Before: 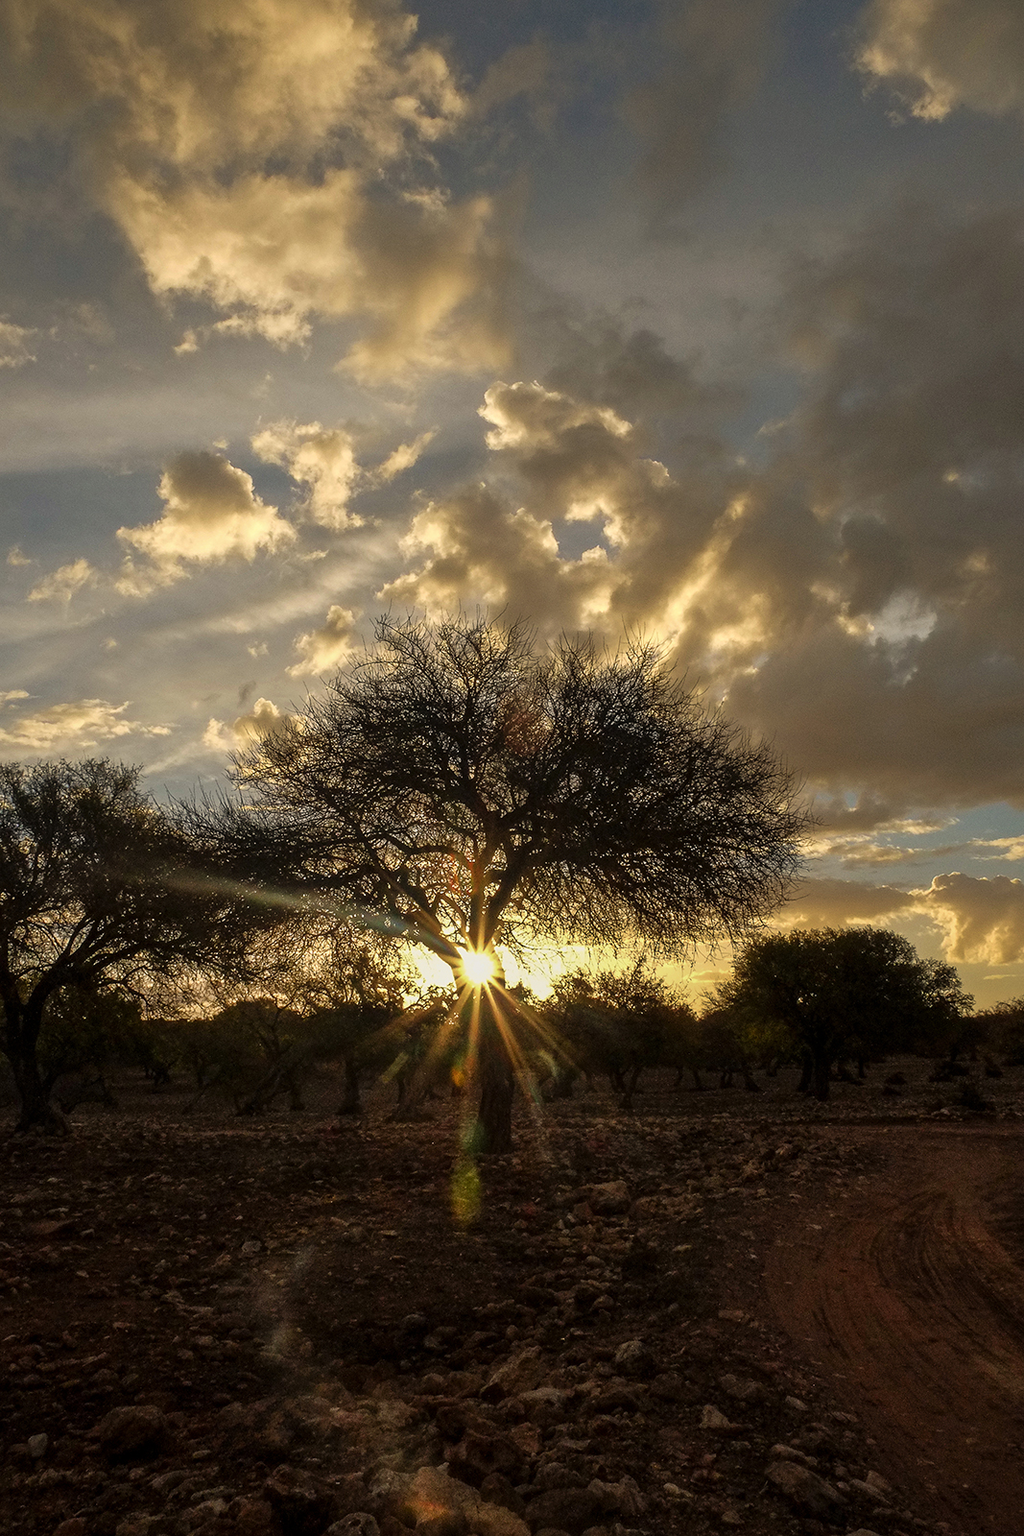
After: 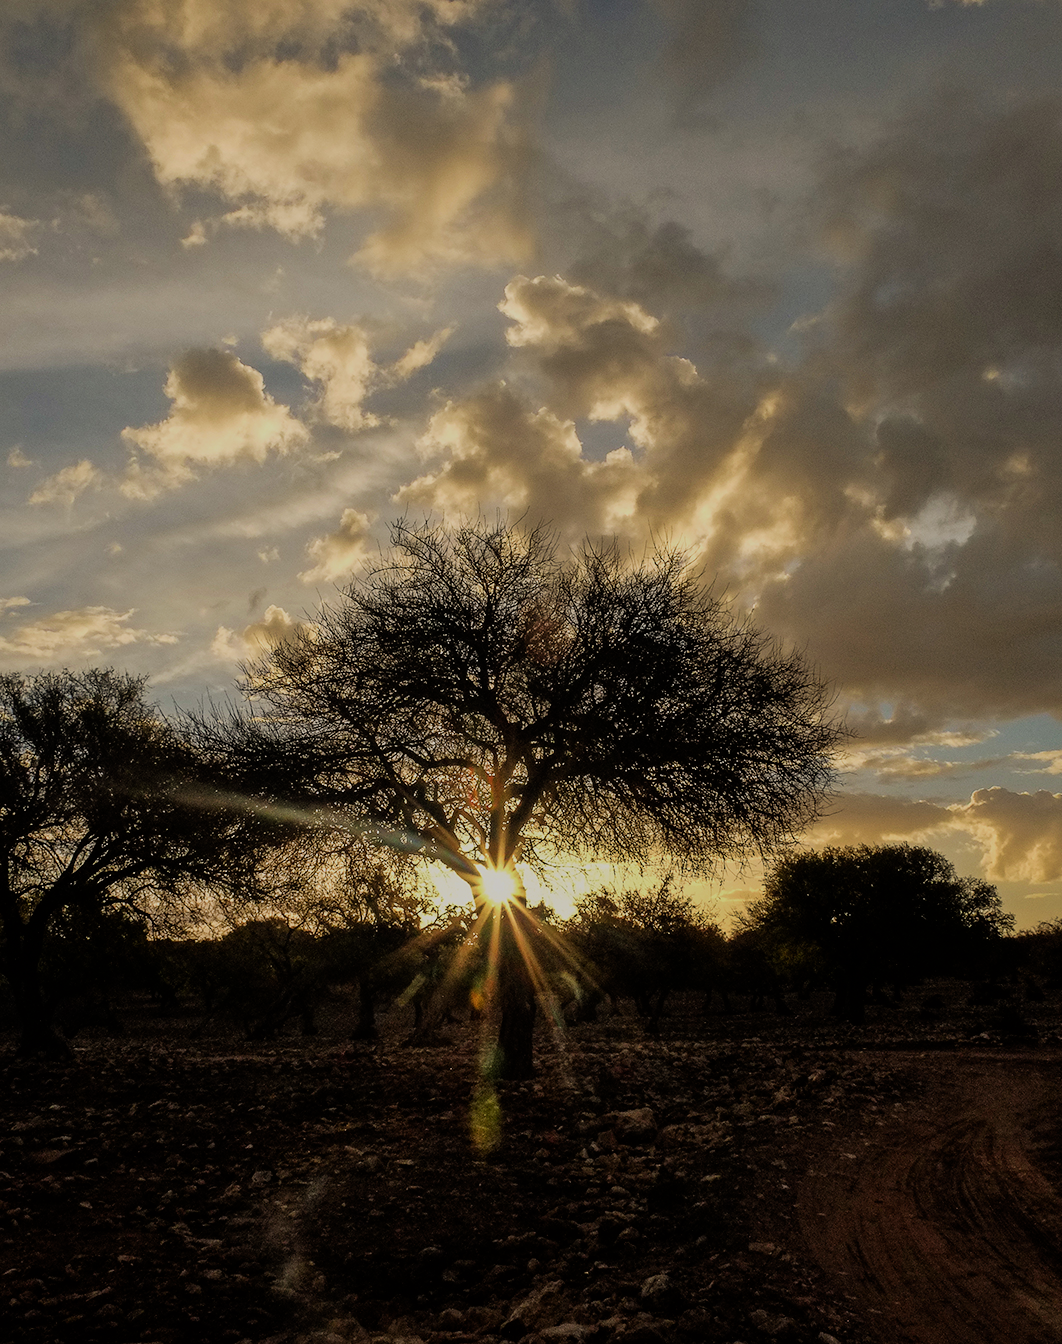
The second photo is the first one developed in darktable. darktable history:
crop: top 7.625%, bottom 8.027%
filmic rgb: black relative exposure -7.32 EV, white relative exposure 5.09 EV, hardness 3.2
